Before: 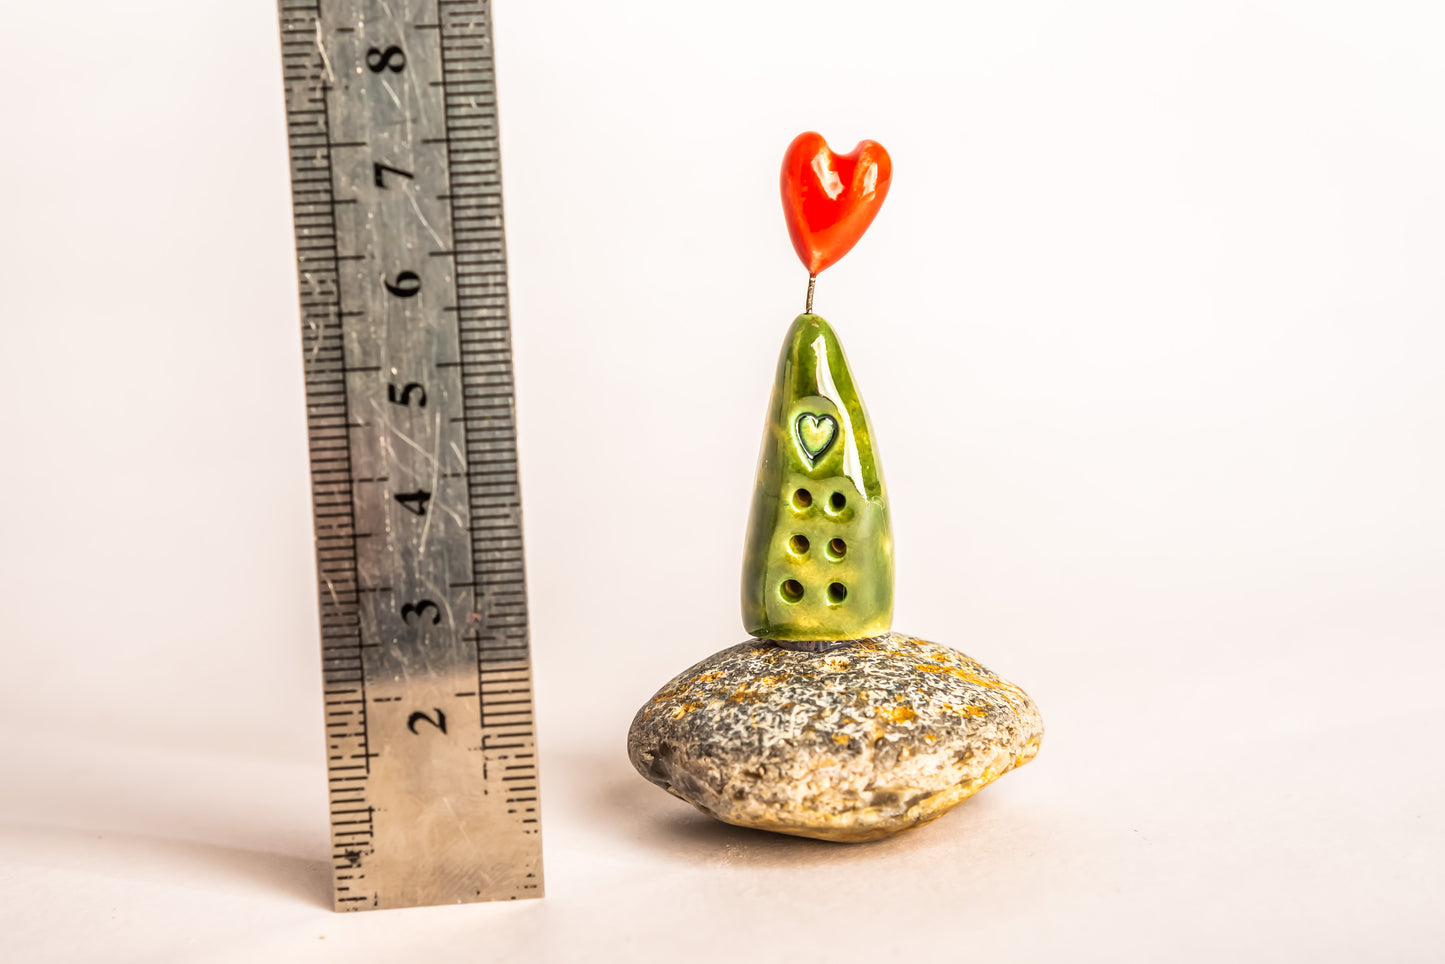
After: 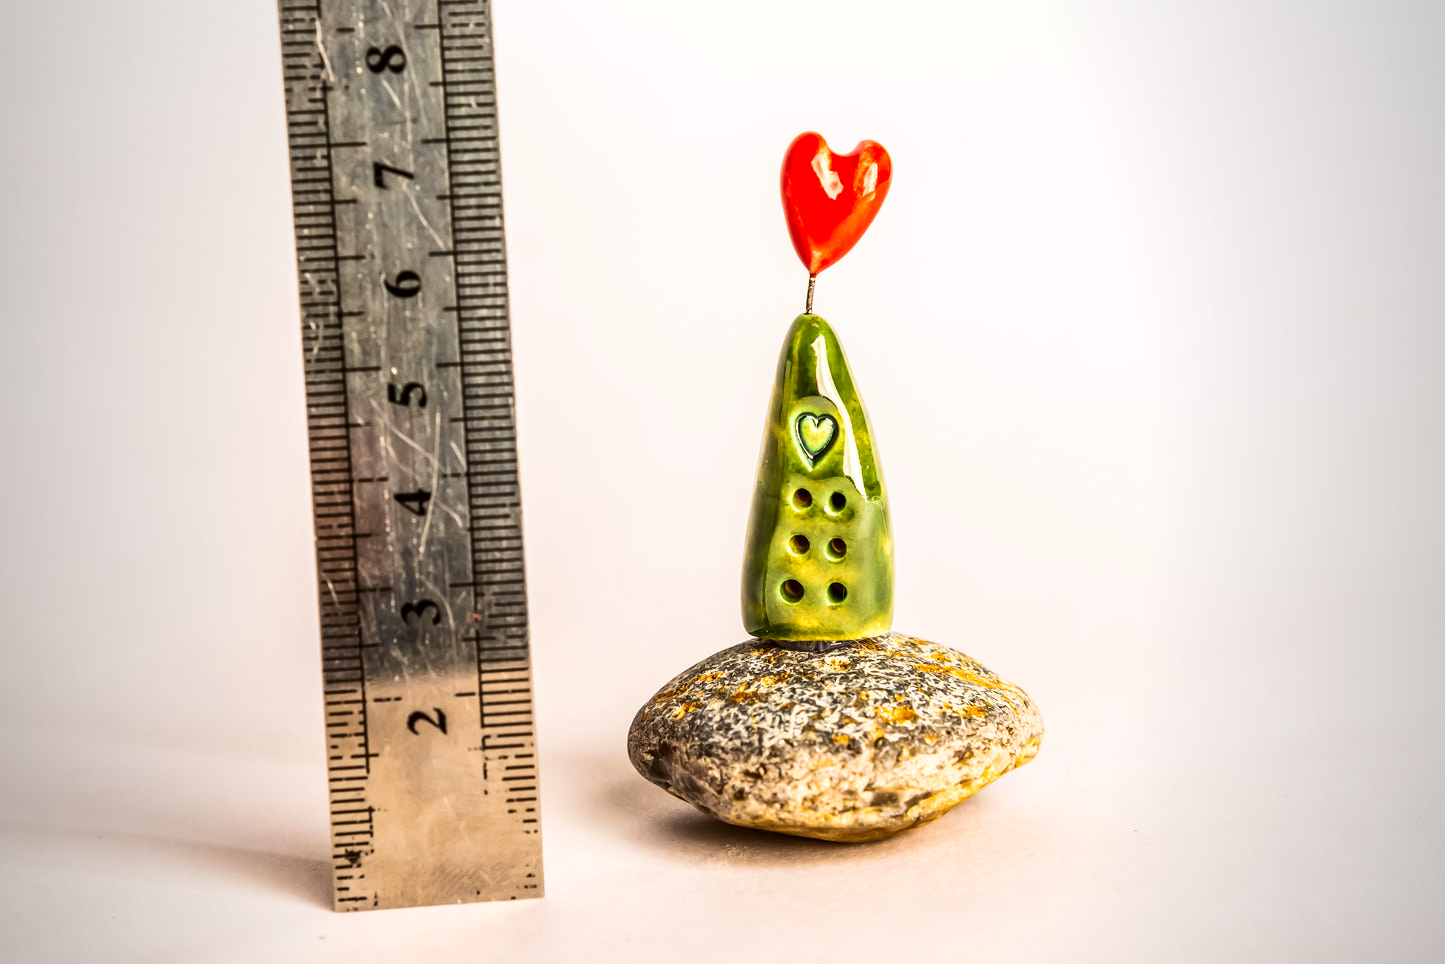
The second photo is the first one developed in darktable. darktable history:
vignetting: fall-off start 97%, fall-off radius 100%, width/height ratio 0.609, unbound false
contrast brightness saturation: contrast 0.19, brightness -0.11, saturation 0.21
